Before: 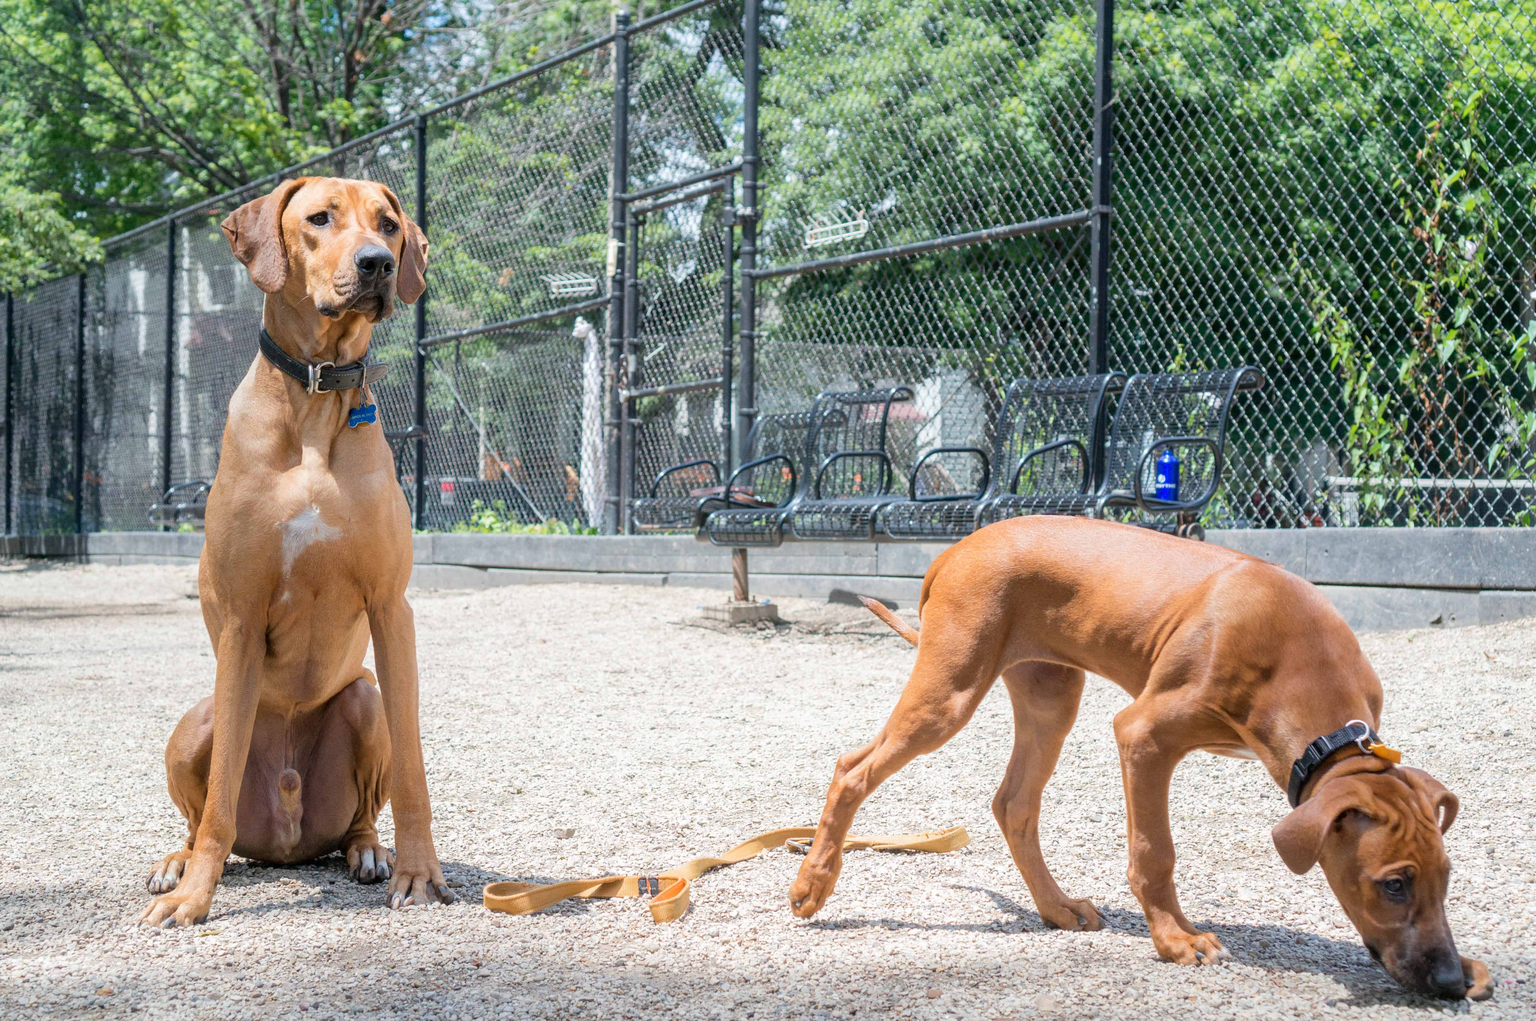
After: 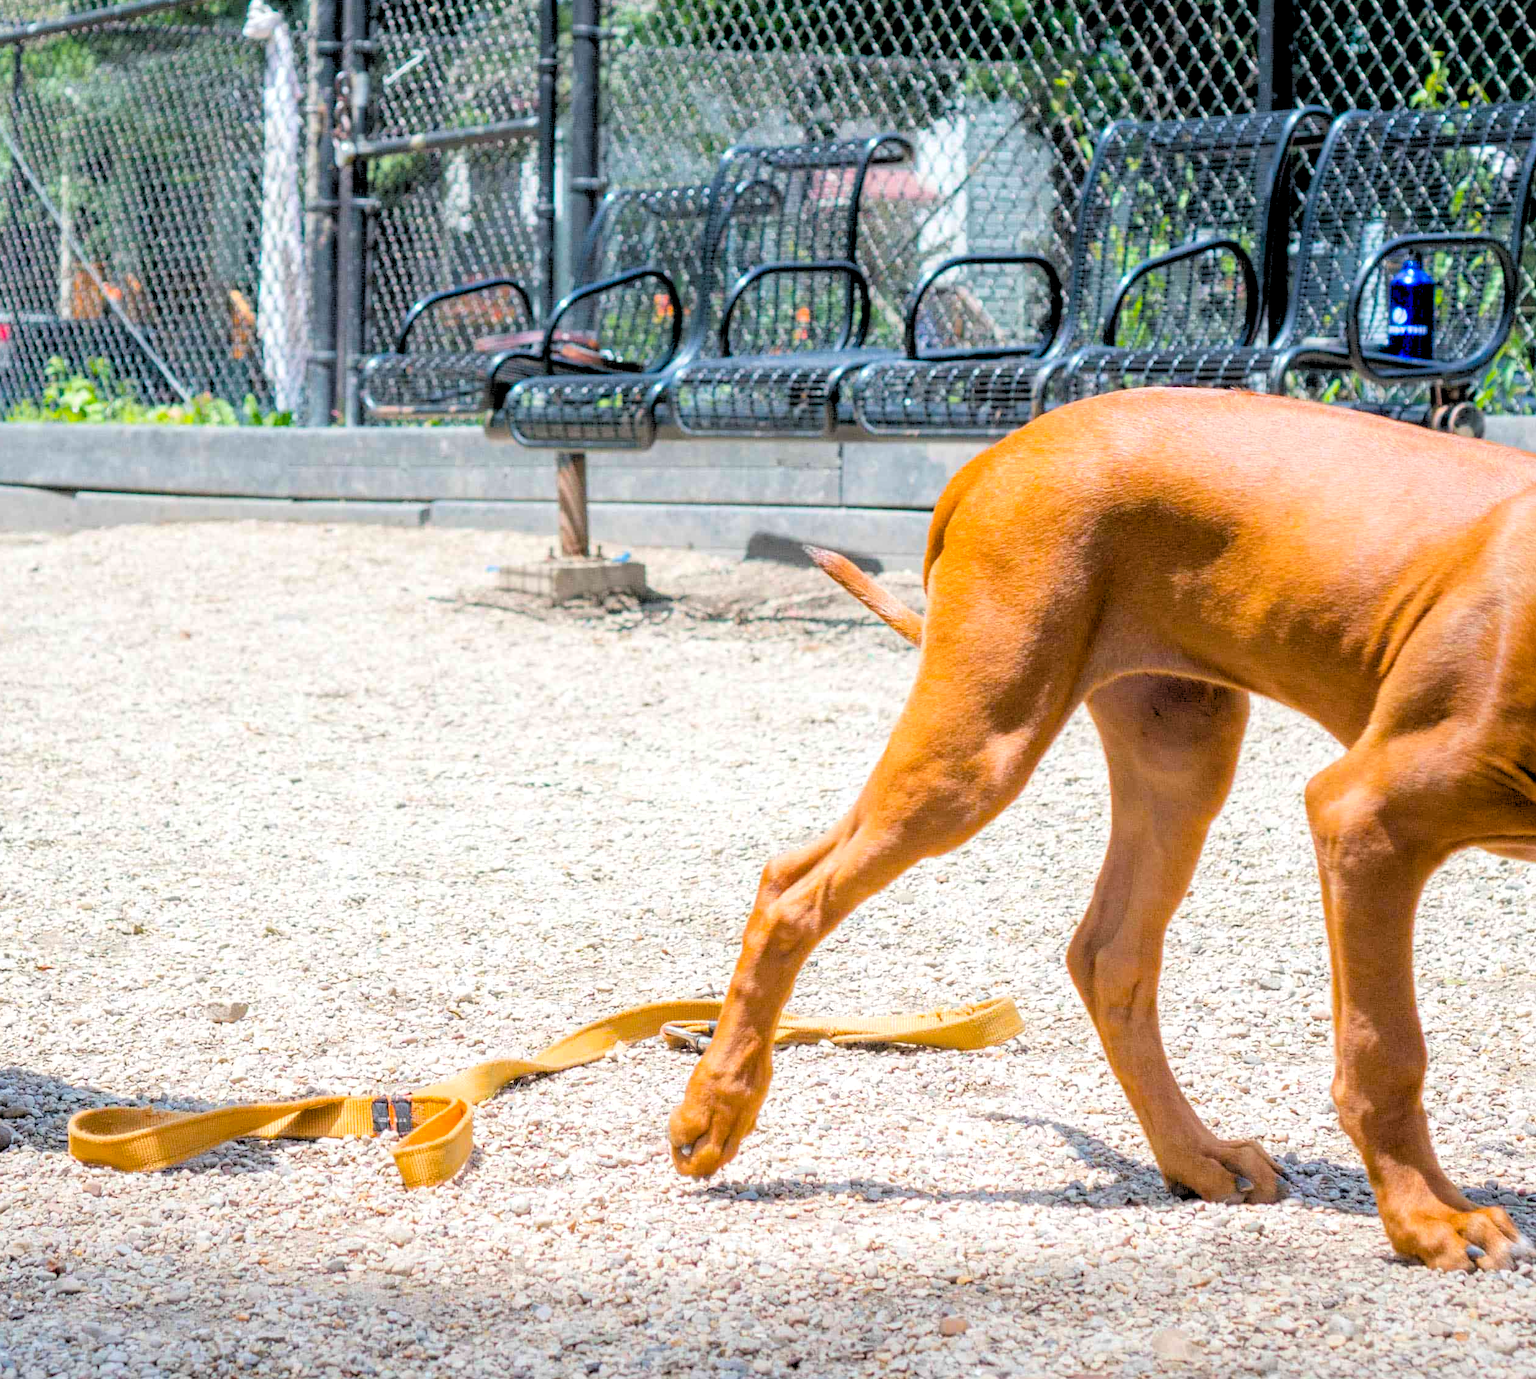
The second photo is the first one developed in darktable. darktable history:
rgb levels: levels [[0.029, 0.461, 0.922], [0, 0.5, 1], [0, 0.5, 1]]
color balance rgb: linear chroma grading › global chroma 15%, perceptual saturation grading › global saturation 30%
crop and rotate: left 29.237%, top 31.152%, right 19.807%
